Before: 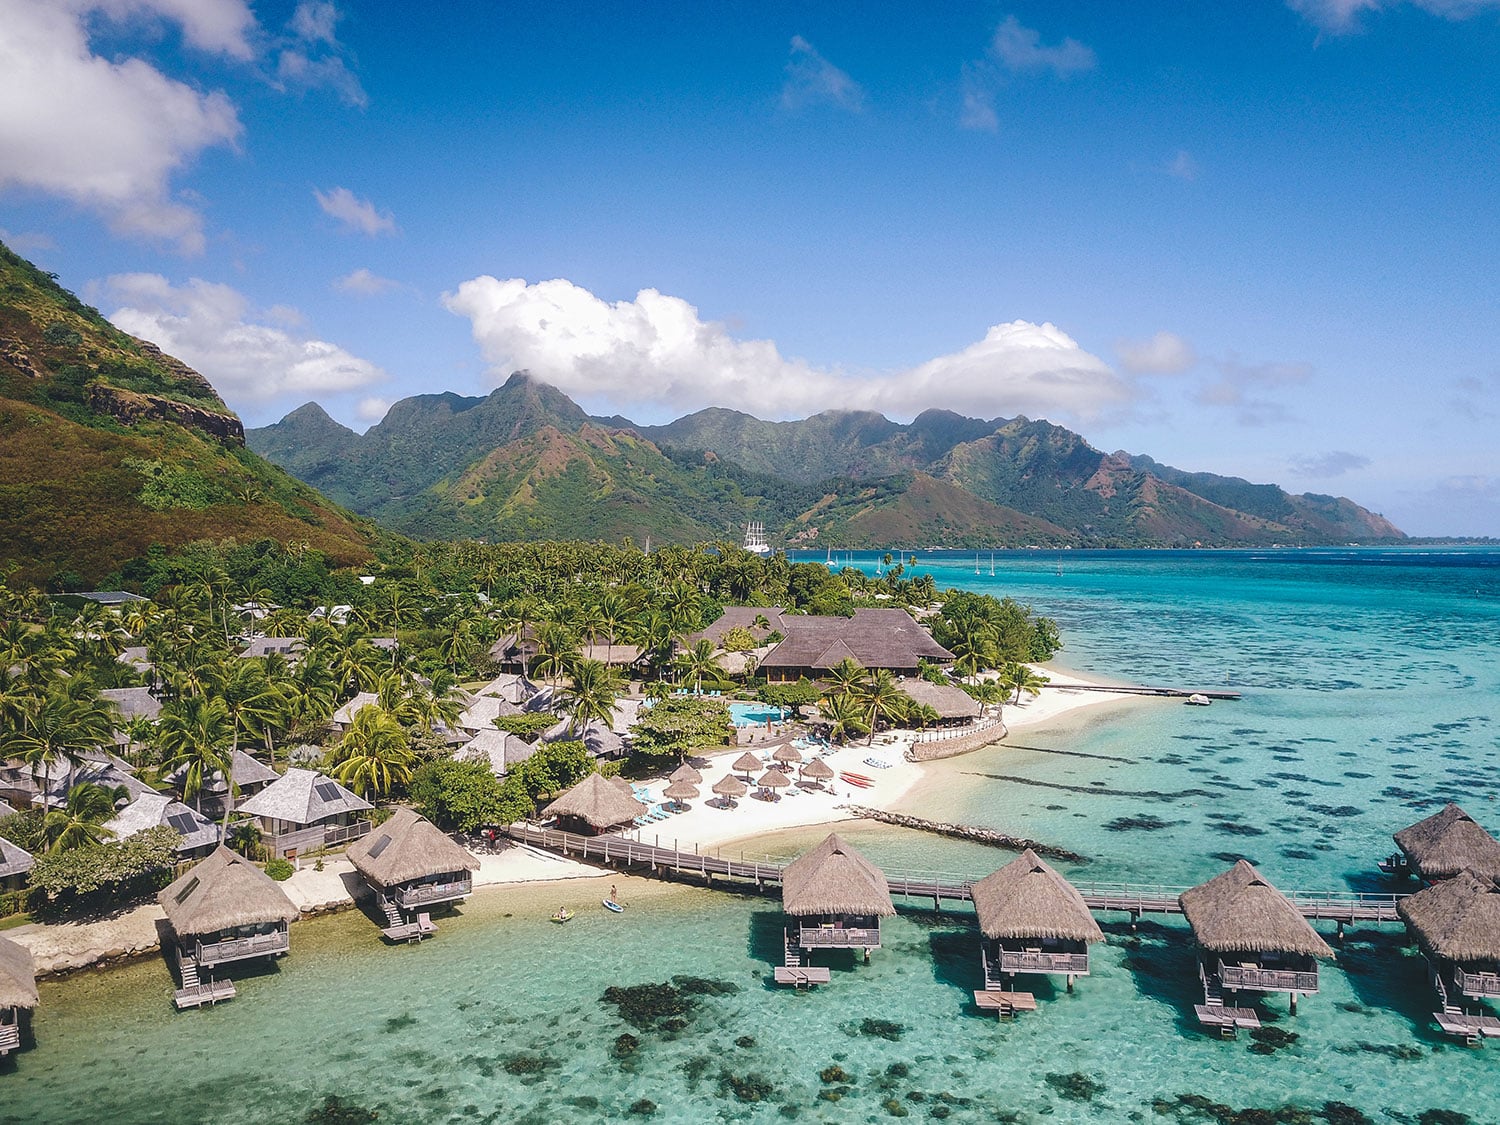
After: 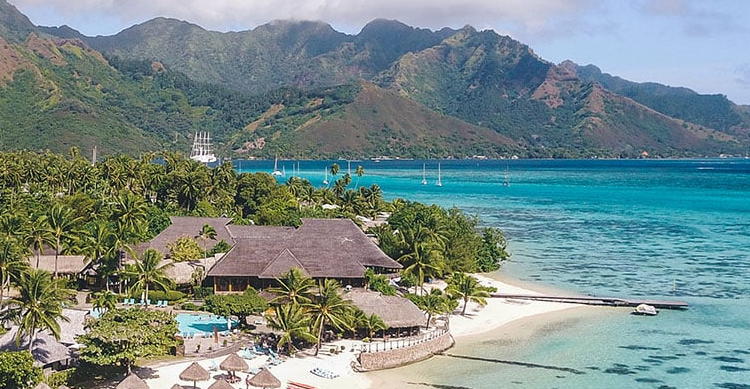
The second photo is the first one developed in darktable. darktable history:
crop: left 36.874%, top 34.685%, right 13.113%, bottom 30.702%
